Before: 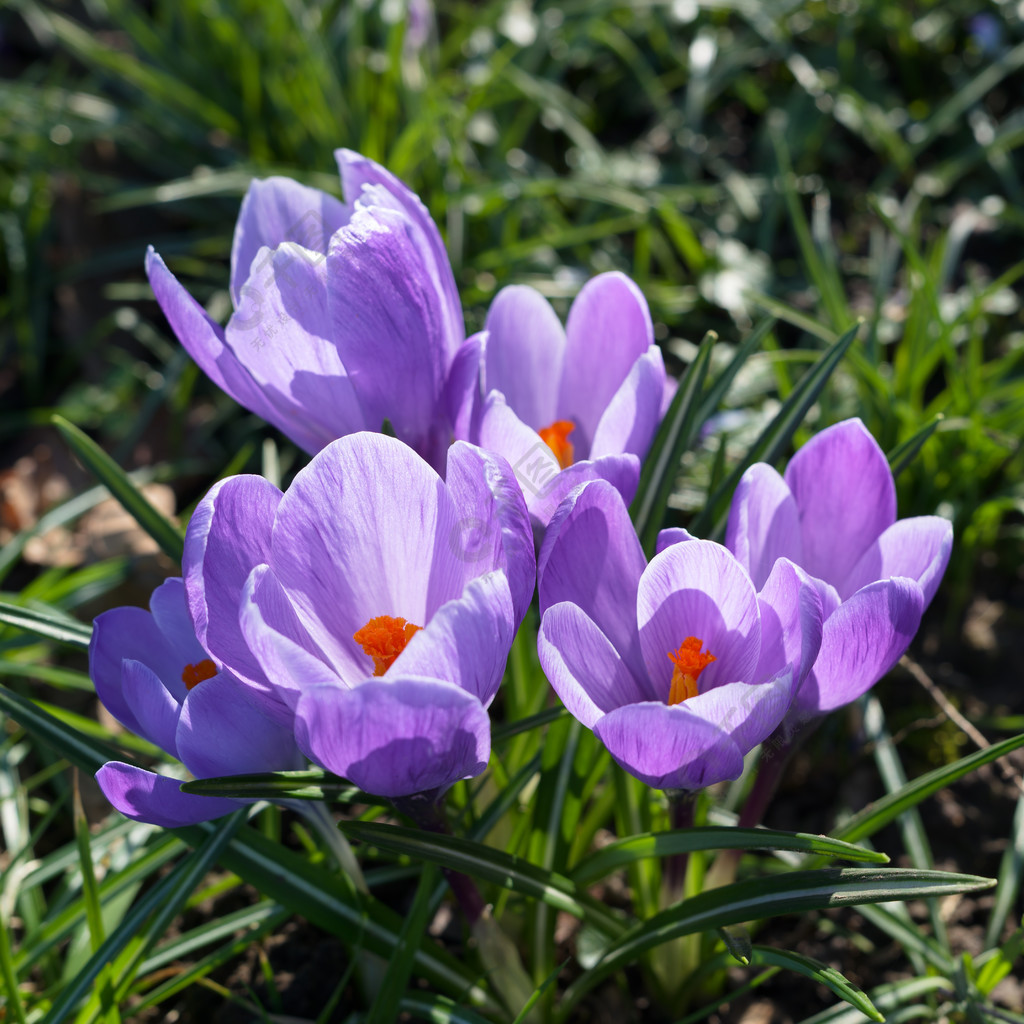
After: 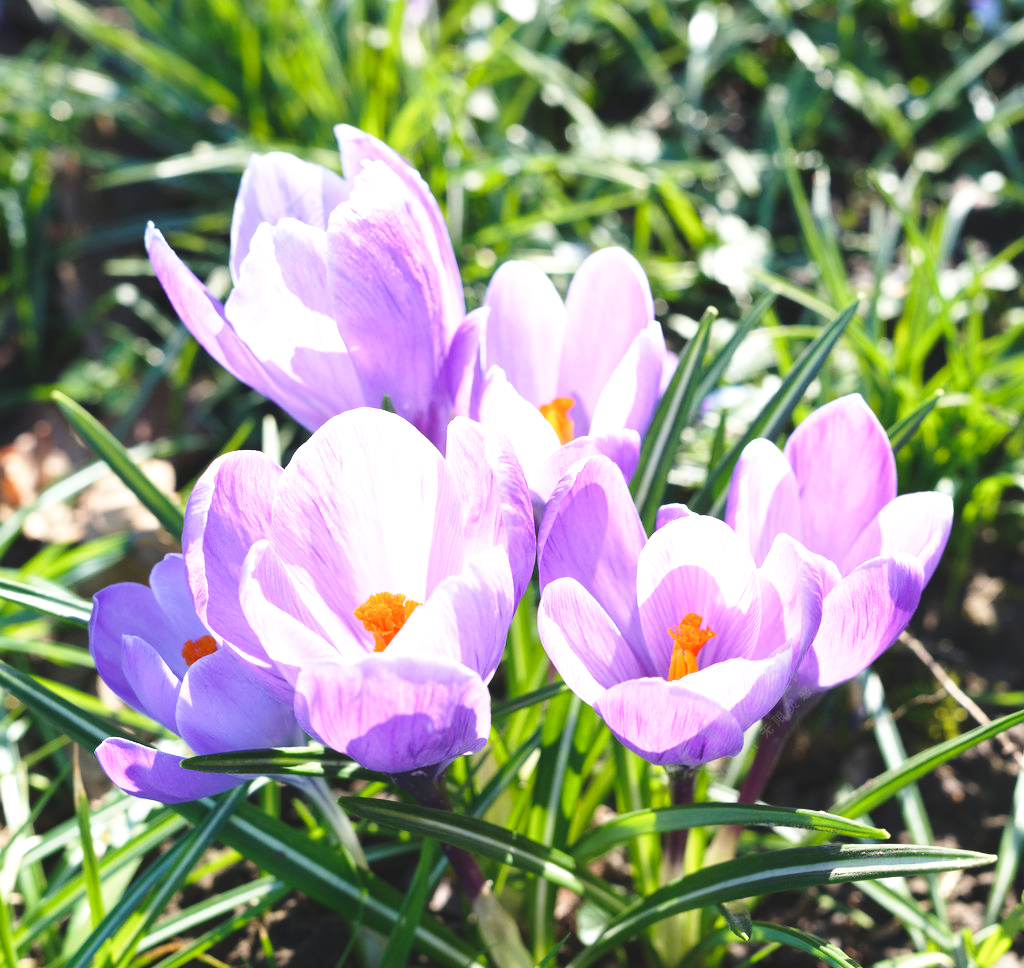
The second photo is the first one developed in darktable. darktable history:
crop and rotate: top 2.377%, bottom 3.064%
base curve: curves: ch0 [(0, 0) (0.028, 0.03) (0.121, 0.232) (0.46, 0.748) (0.859, 0.968) (1, 1)], preserve colors none
exposure: black level correction -0.006, exposure 1 EV, compensate exposure bias true, compensate highlight preservation false
